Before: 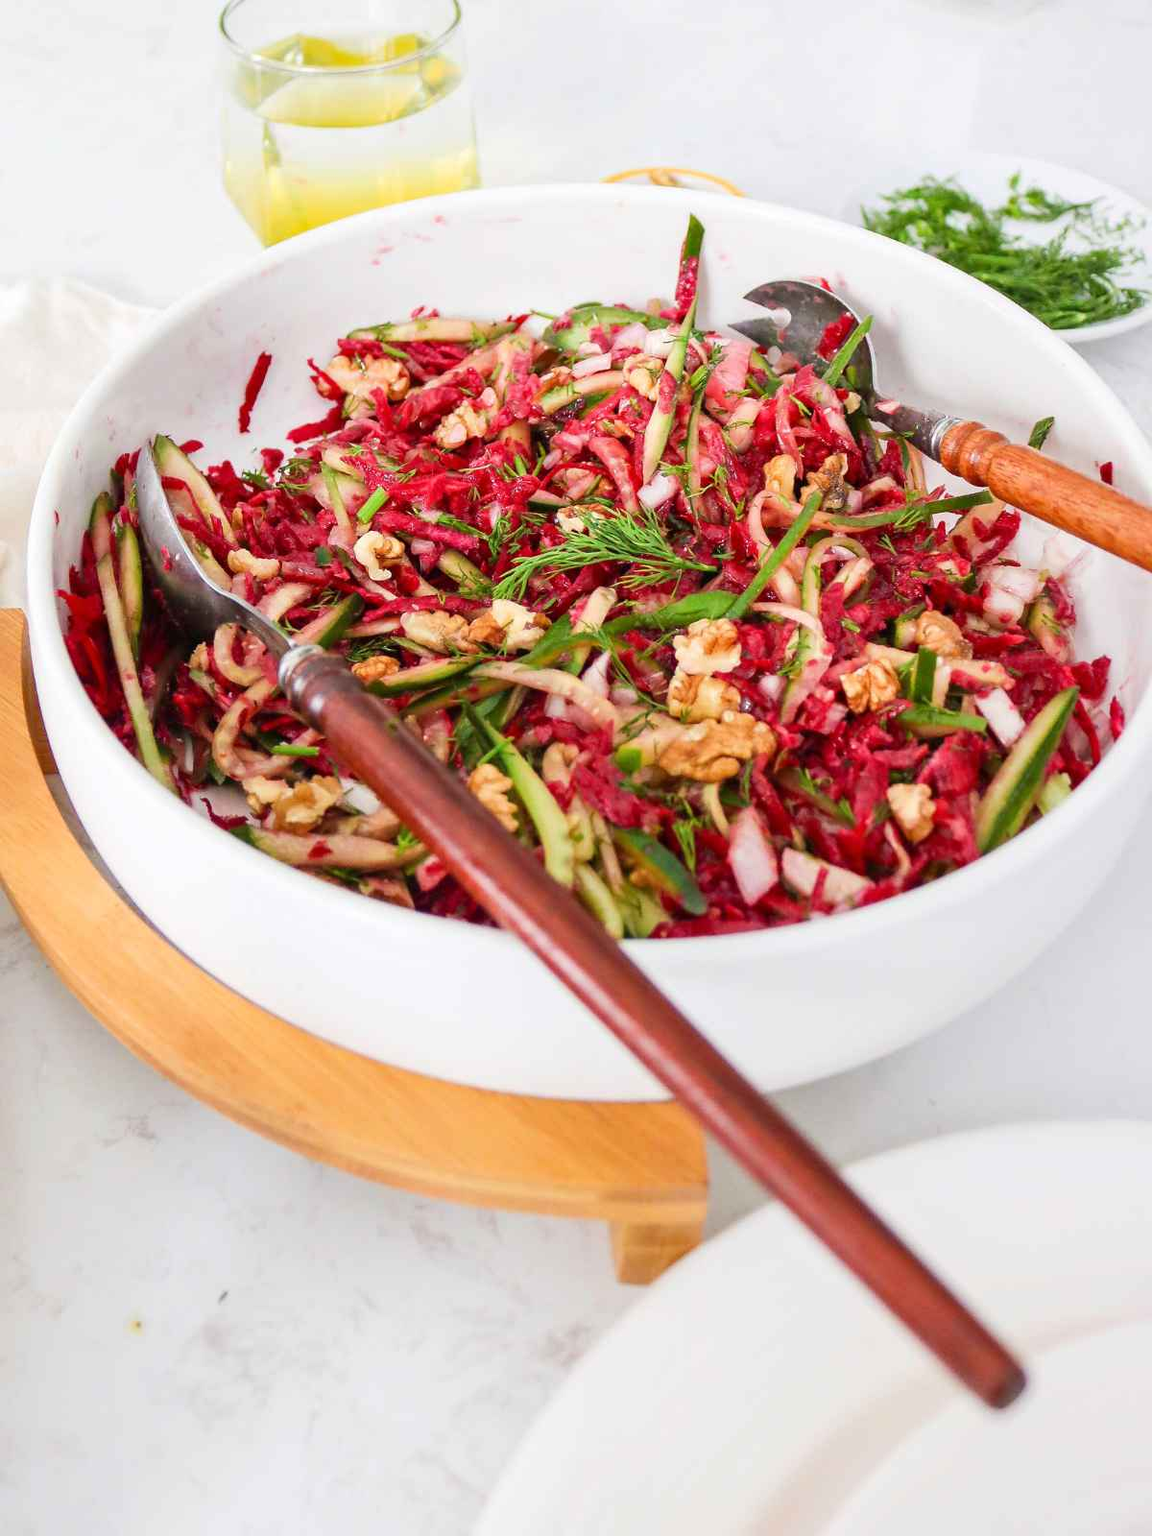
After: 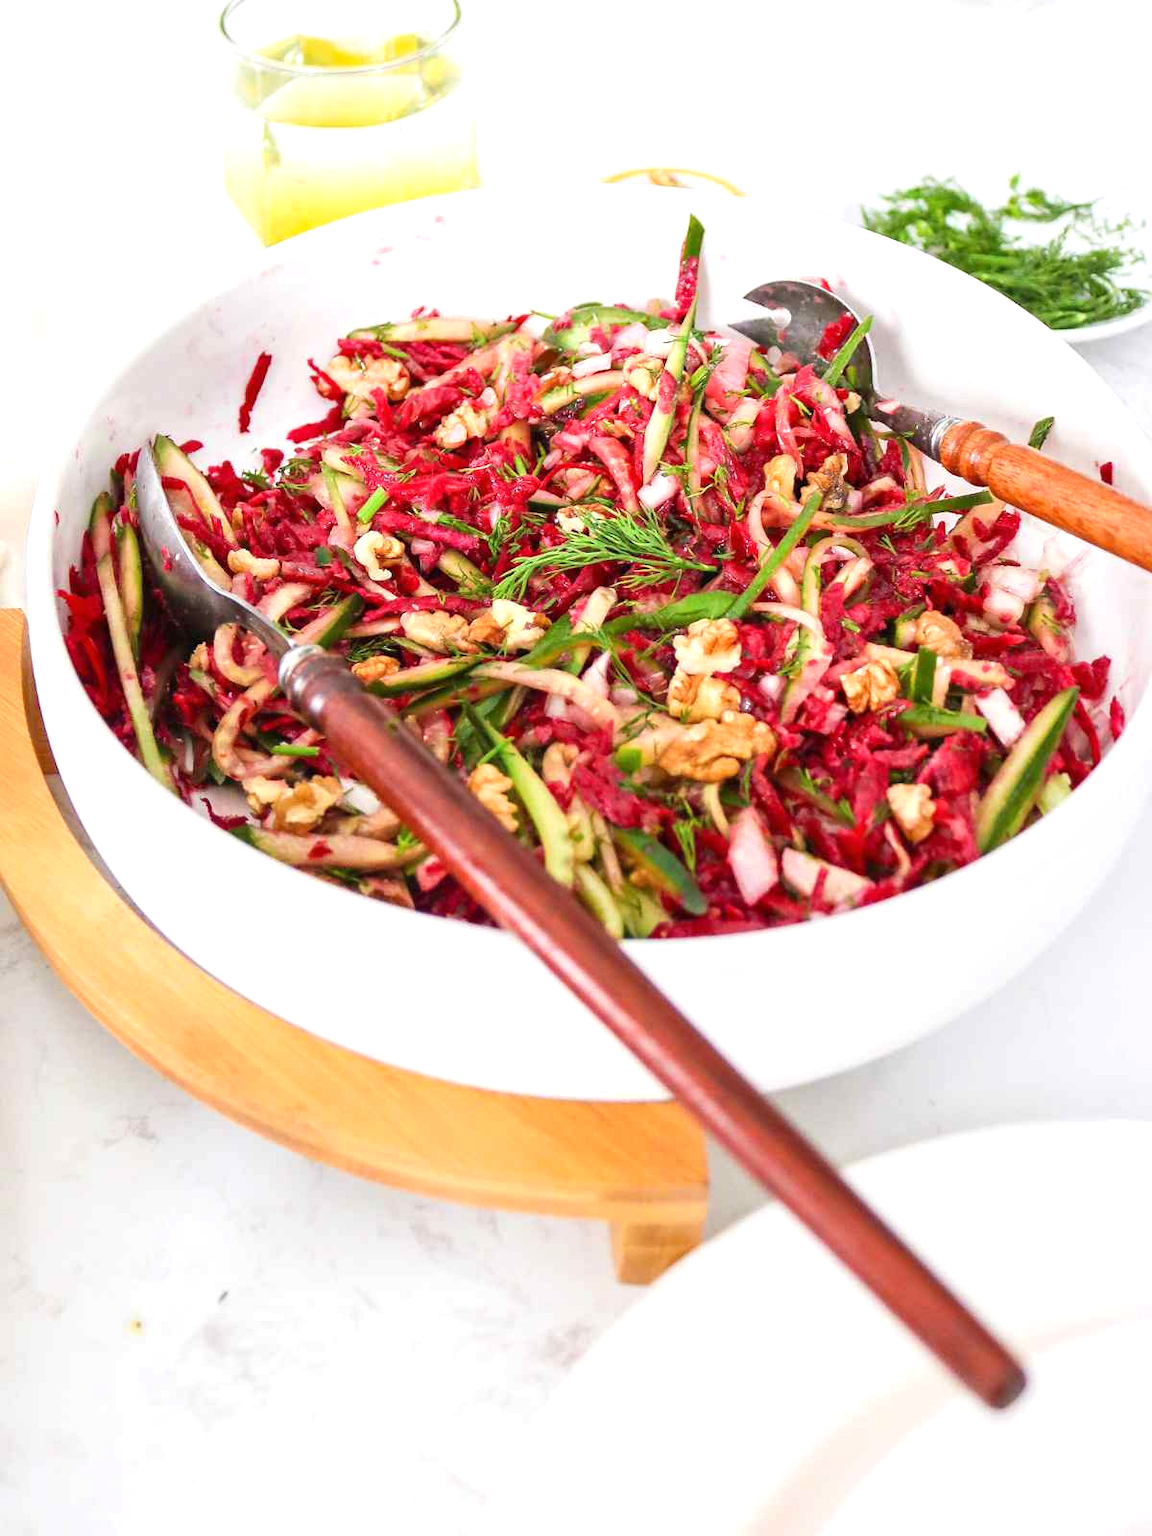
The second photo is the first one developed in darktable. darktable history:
exposure: black level correction 0, exposure 0.393 EV, compensate exposure bias true, compensate highlight preservation false
